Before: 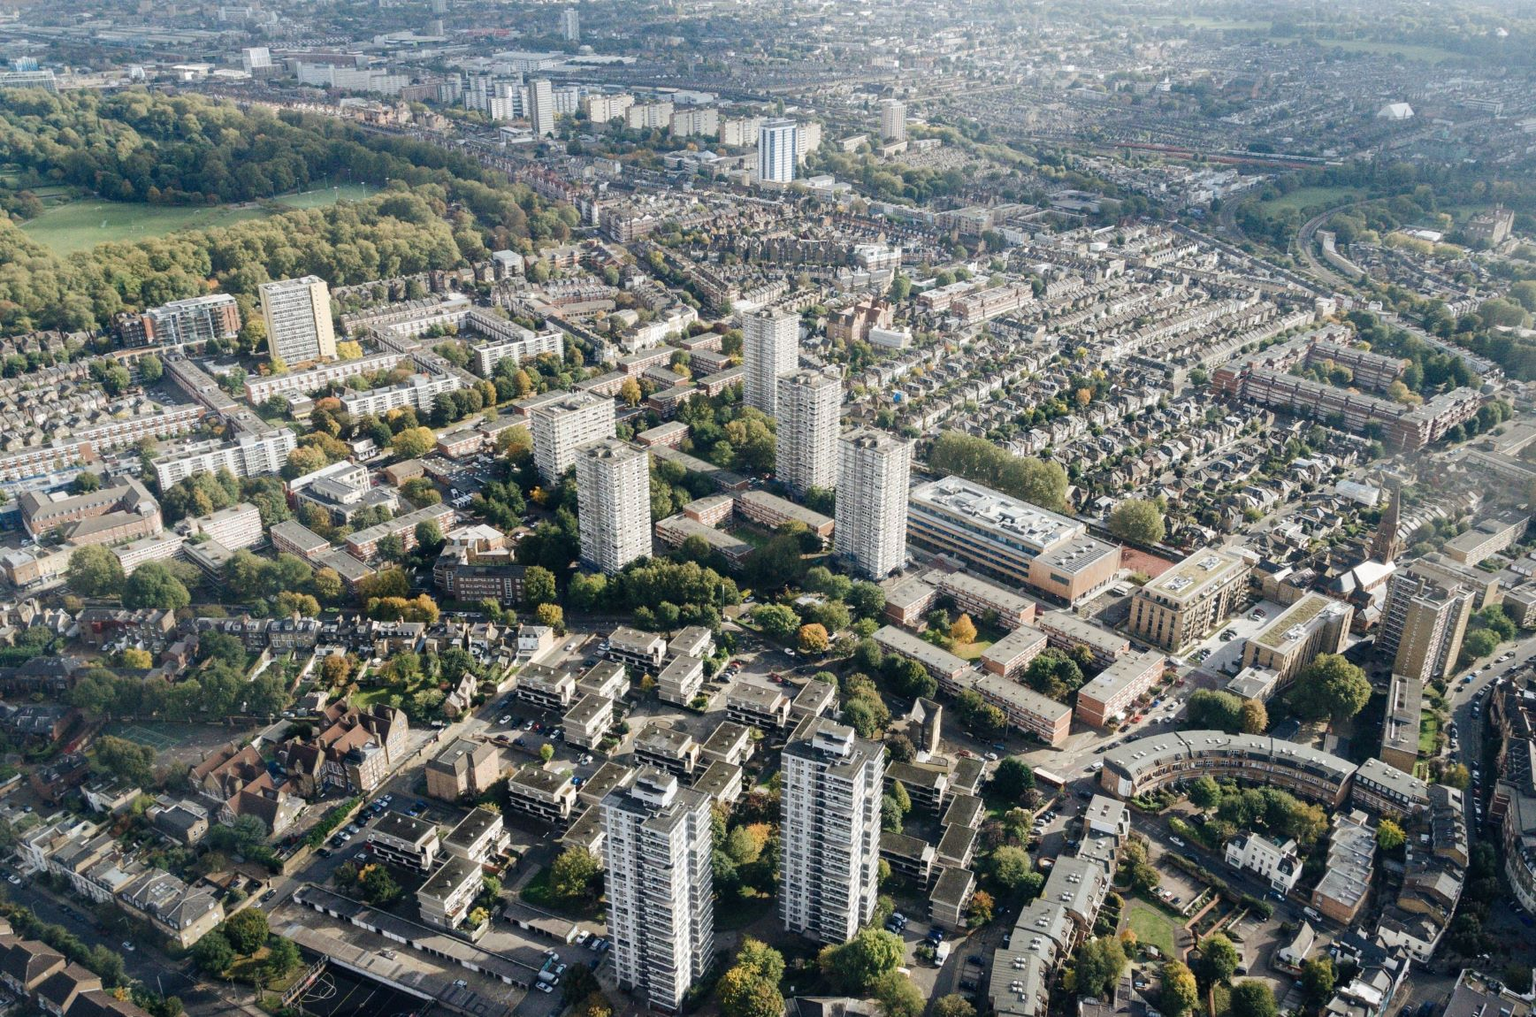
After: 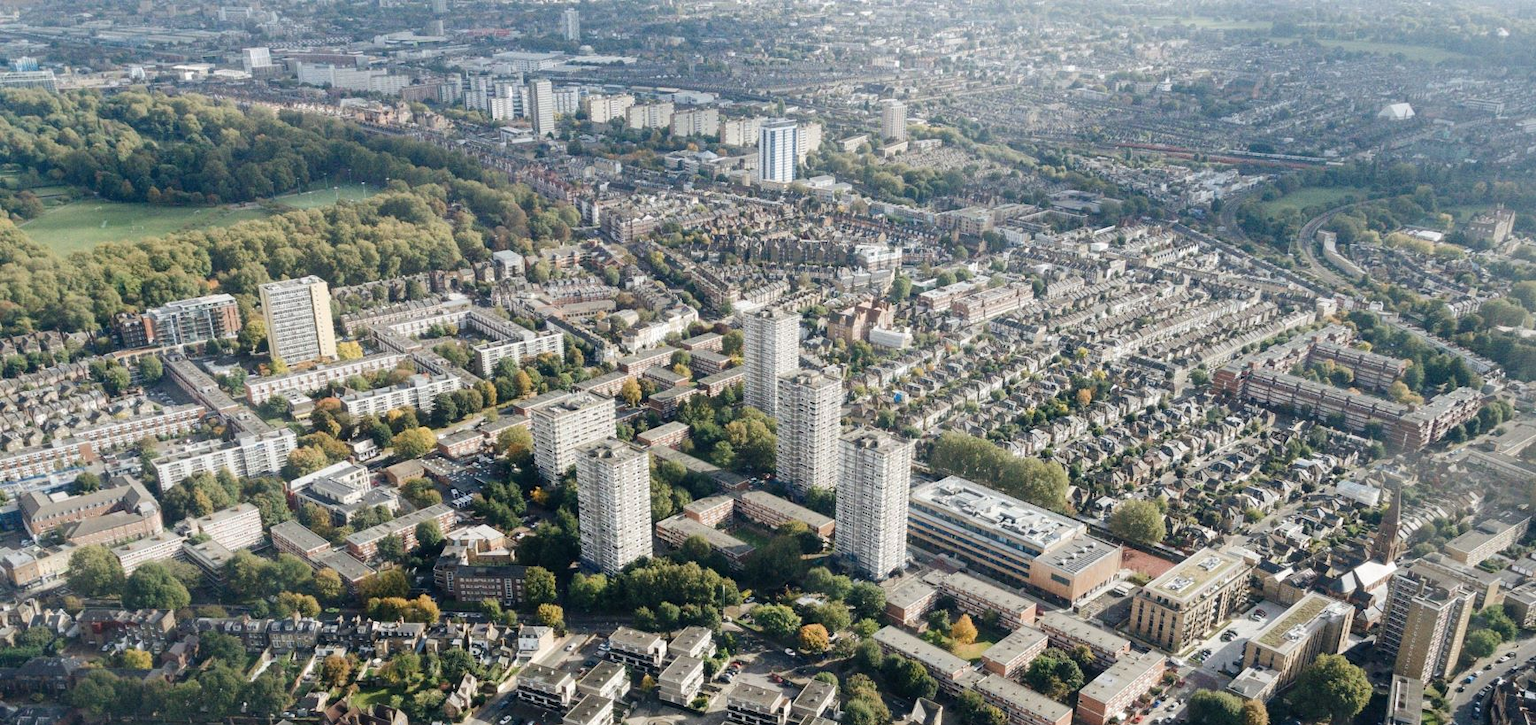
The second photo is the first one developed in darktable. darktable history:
crop: right 0%, bottom 28.628%
